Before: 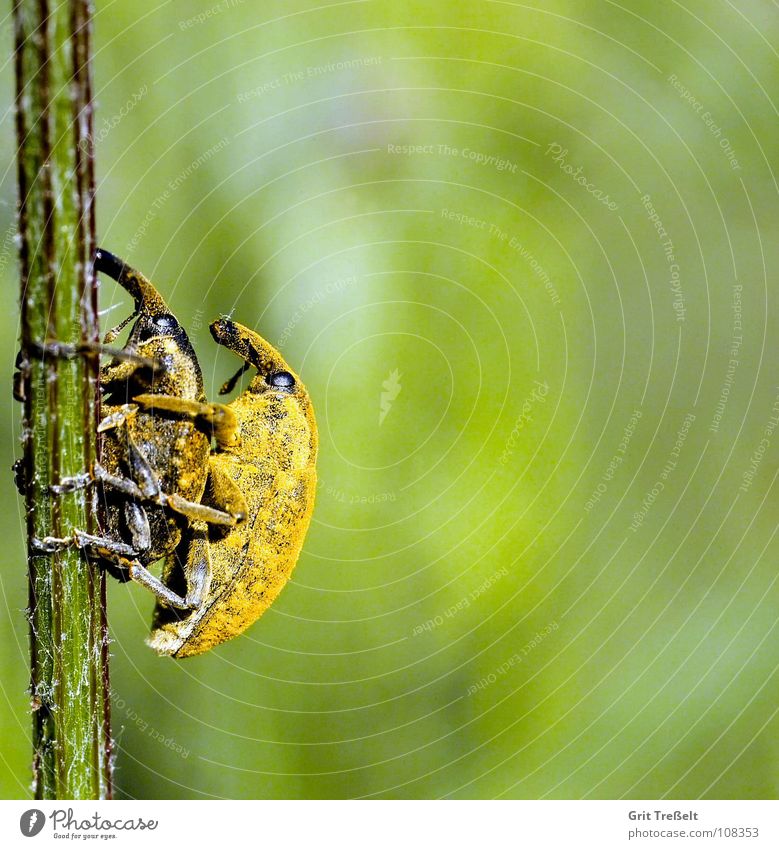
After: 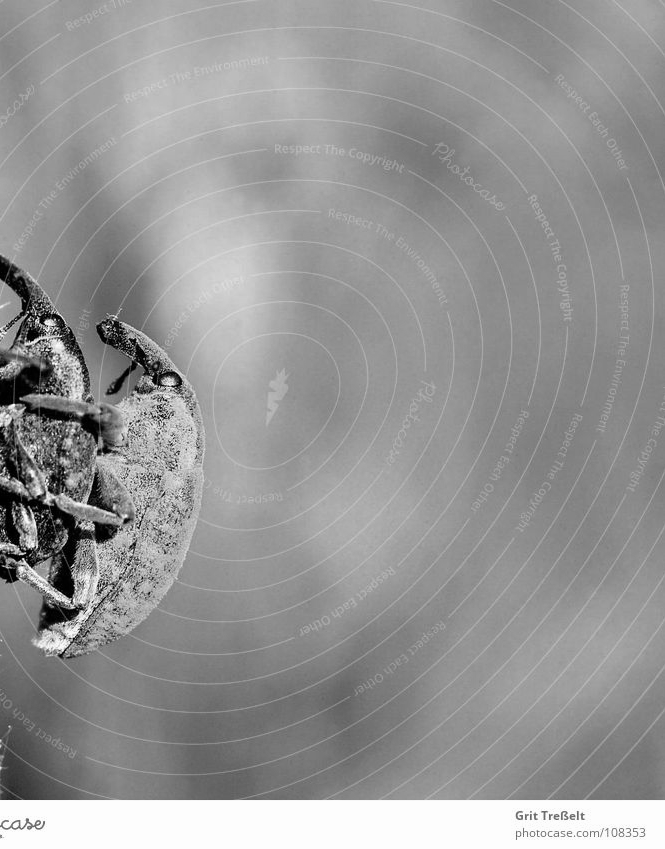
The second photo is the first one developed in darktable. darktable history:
color calibration: output gray [0.22, 0.42, 0.37, 0], gray › normalize channels true, illuminant as shot in camera, x 0.358, y 0.373, temperature 4628.91 K, gamut compression 0.024
crop and rotate: left 14.543%
